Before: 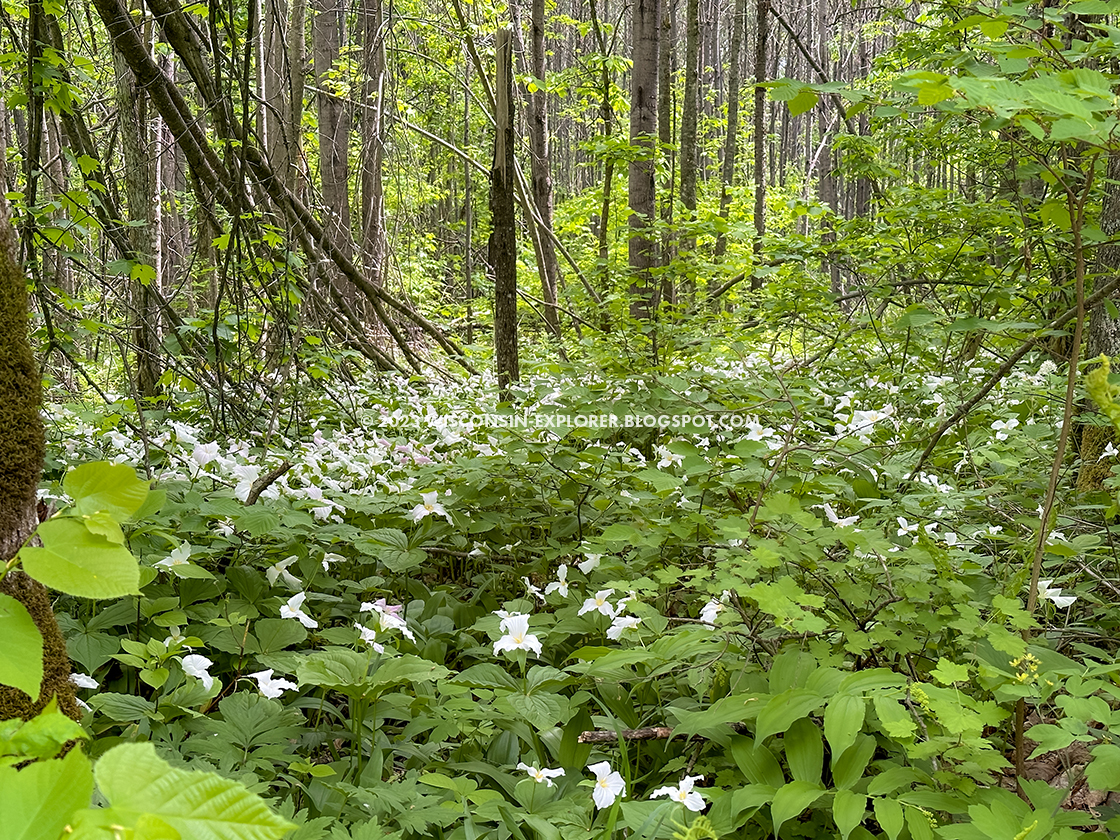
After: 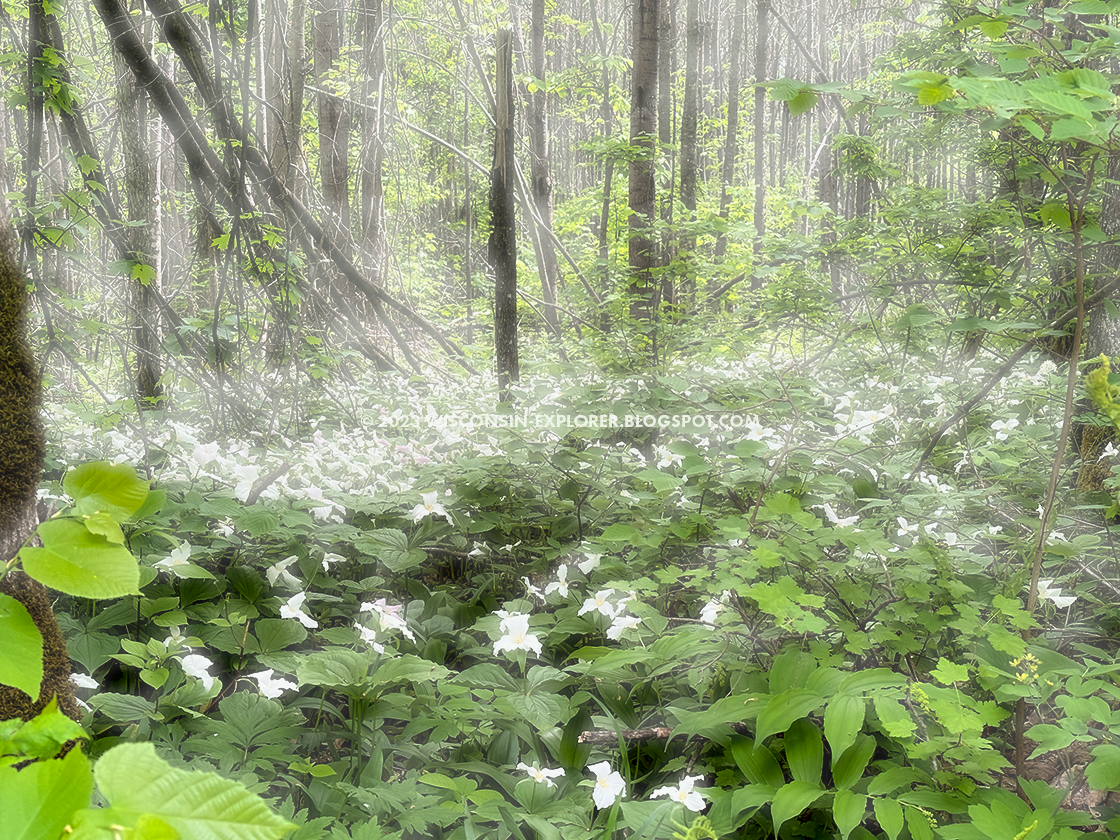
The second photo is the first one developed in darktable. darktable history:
tone curve: curves: ch0 [(0, 0) (0.003, 0) (0.011, 0.001) (0.025, 0.003) (0.044, 0.006) (0.069, 0.009) (0.1, 0.013) (0.136, 0.032) (0.177, 0.067) (0.224, 0.121) (0.277, 0.185) (0.335, 0.255) (0.399, 0.333) (0.468, 0.417) (0.543, 0.508) (0.623, 0.606) (0.709, 0.71) (0.801, 0.819) (0.898, 0.926) (1, 1)], color space Lab, independent channels, preserve colors none
haze removal: strength -0.89, distance 0.226, adaptive false
